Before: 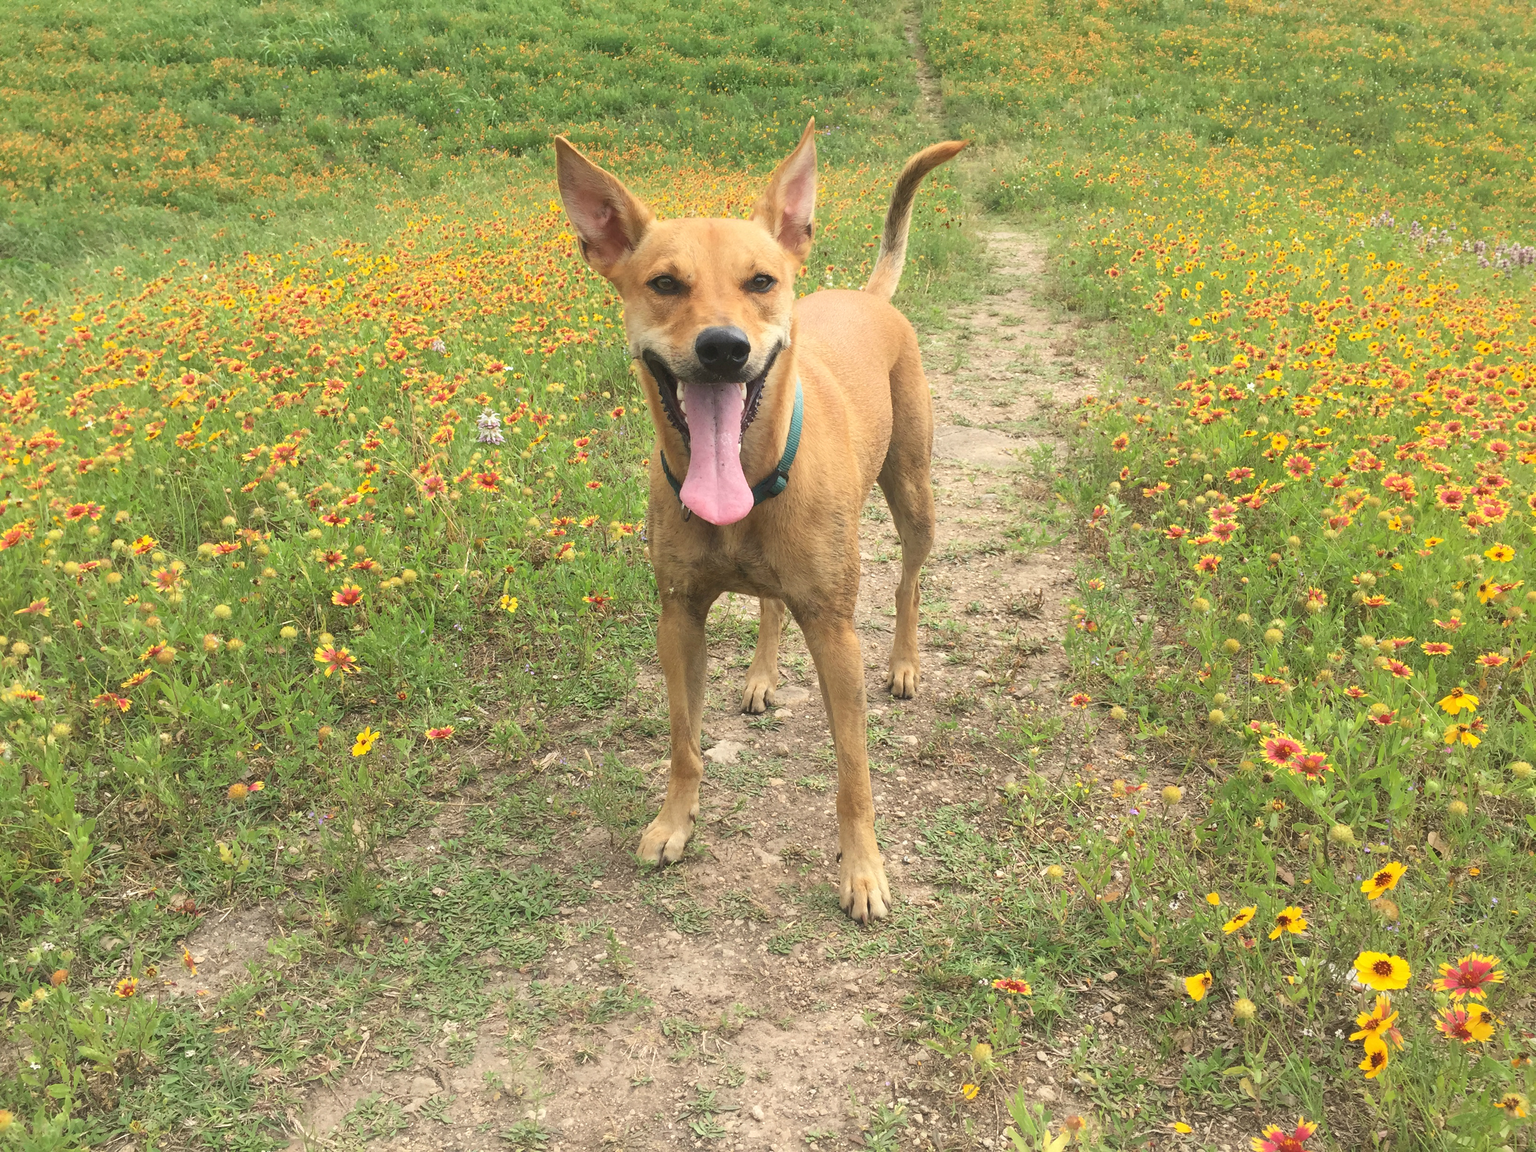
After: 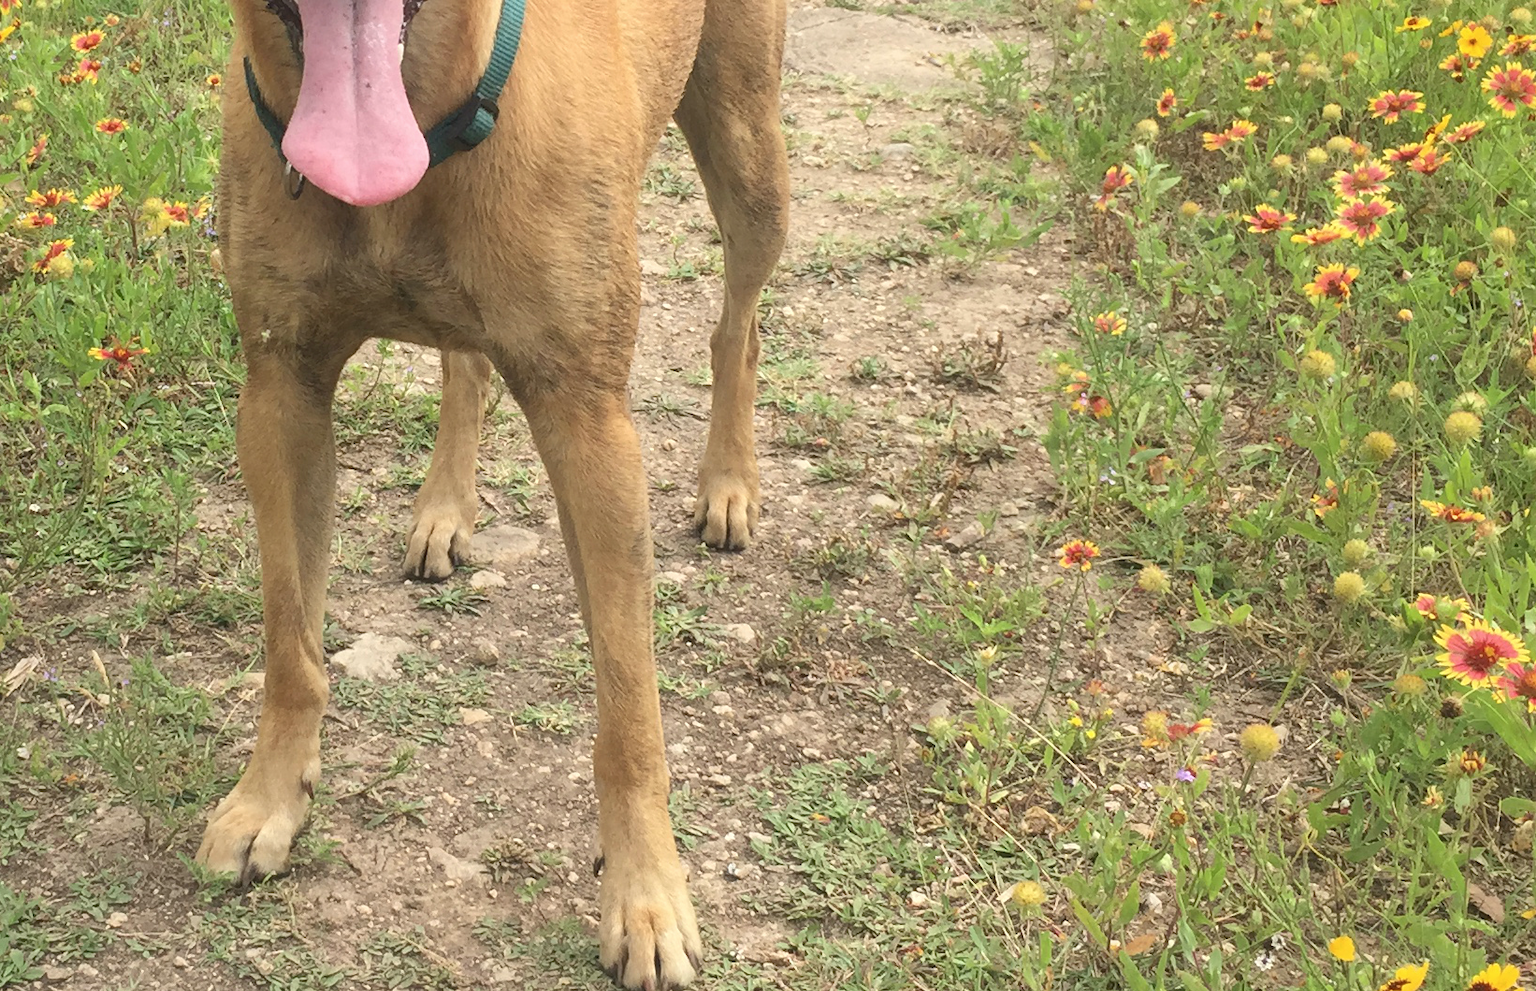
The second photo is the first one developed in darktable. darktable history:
crop: left 35.03%, top 36.625%, right 14.663%, bottom 20.057%
contrast brightness saturation: saturation -0.05
